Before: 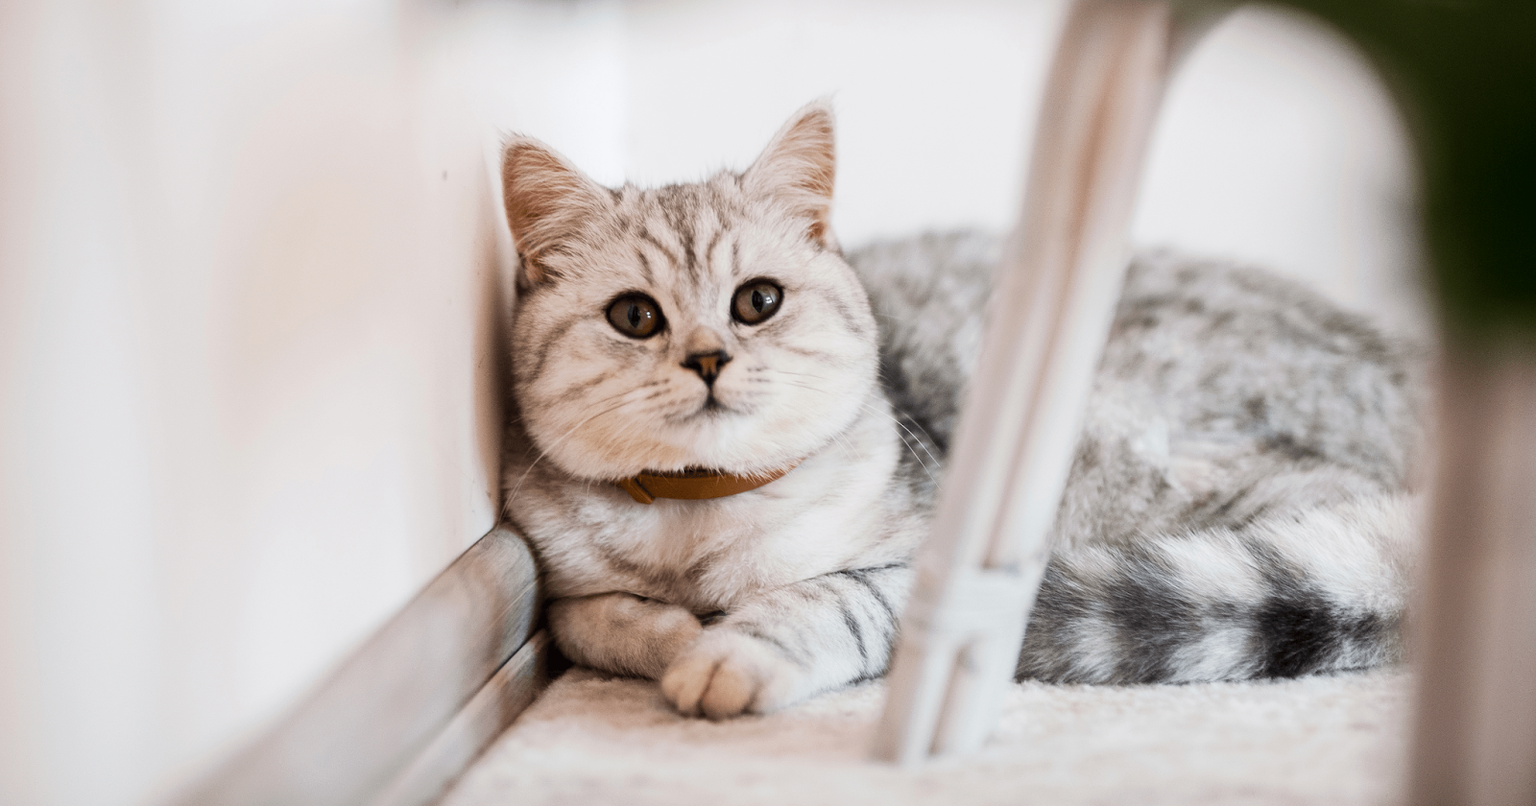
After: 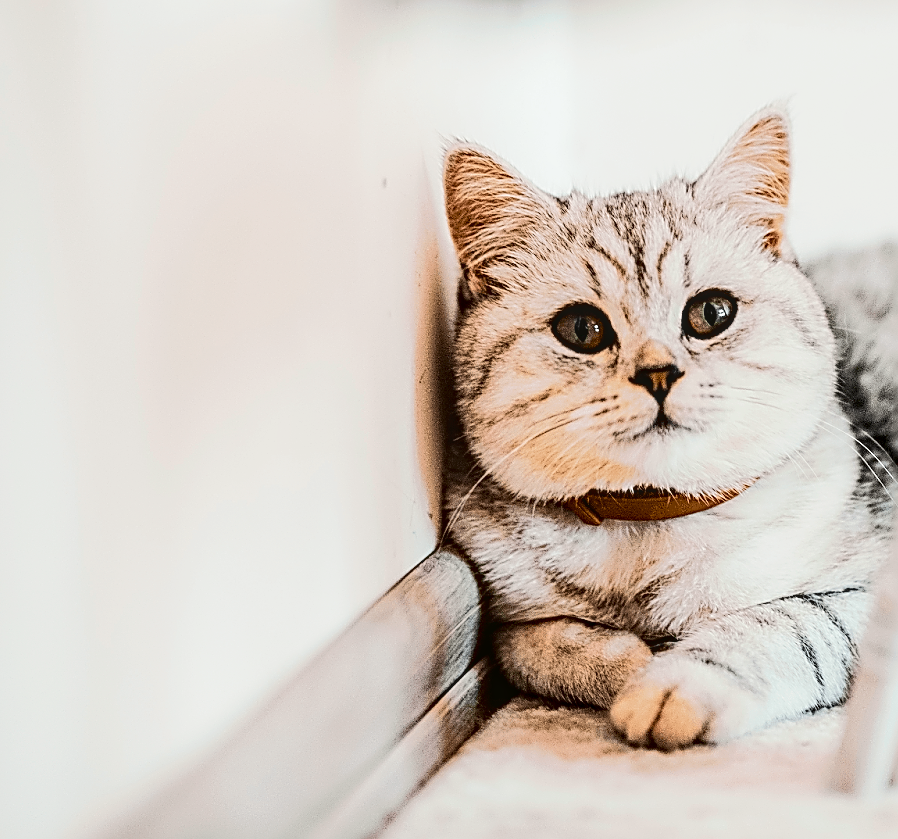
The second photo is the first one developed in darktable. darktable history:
tone curve: curves: ch0 [(0, 0.017) (0.091, 0.04) (0.296, 0.276) (0.439, 0.482) (0.64, 0.729) (0.785, 0.817) (0.995, 0.917)]; ch1 [(0, 0) (0.384, 0.365) (0.463, 0.447) (0.486, 0.474) (0.503, 0.497) (0.526, 0.52) (0.555, 0.564) (0.578, 0.589) (0.638, 0.66) (0.766, 0.773) (1, 1)]; ch2 [(0, 0) (0.374, 0.344) (0.446, 0.443) (0.501, 0.509) (0.528, 0.522) (0.569, 0.593) (0.61, 0.646) (0.666, 0.688) (1, 1)], color space Lab, independent channels, preserve colors none
sharpen: amount 1.877
crop: left 4.962%, right 38.875%
local contrast: on, module defaults
haze removal: compatibility mode true, adaptive false
tone equalizer: -8 EV -0.378 EV, -7 EV -0.398 EV, -6 EV -0.342 EV, -5 EV -0.189 EV, -3 EV 0.198 EV, -2 EV 0.355 EV, -1 EV 0.398 EV, +0 EV 0.441 EV, edges refinement/feathering 500, mask exposure compensation -1.57 EV, preserve details no
